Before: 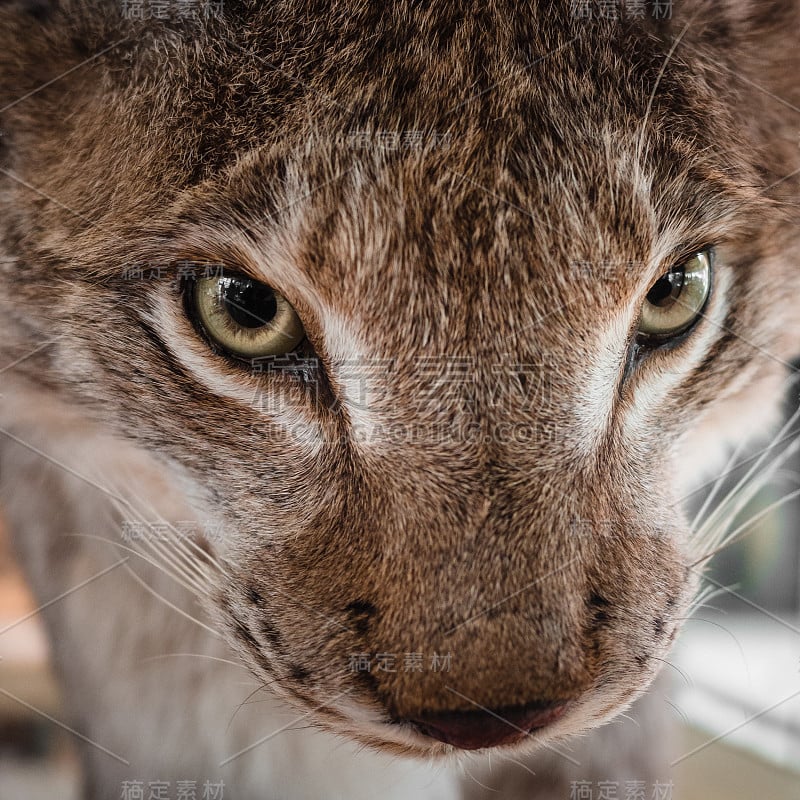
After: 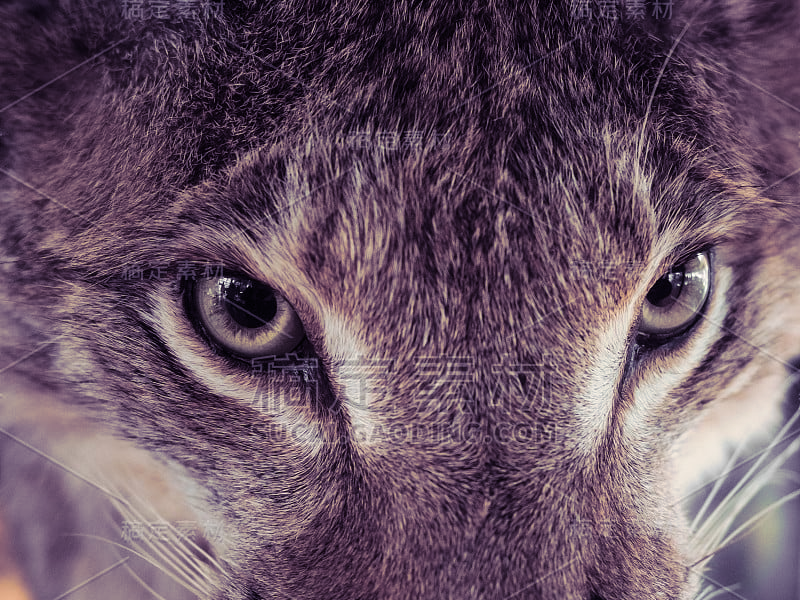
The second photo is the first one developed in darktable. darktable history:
split-toning: shadows › hue 255.6°, shadows › saturation 0.66, highlights › hue 43.2°, highlights › saturation 0.68, balance -50.1
crop: bottom 24.967%
